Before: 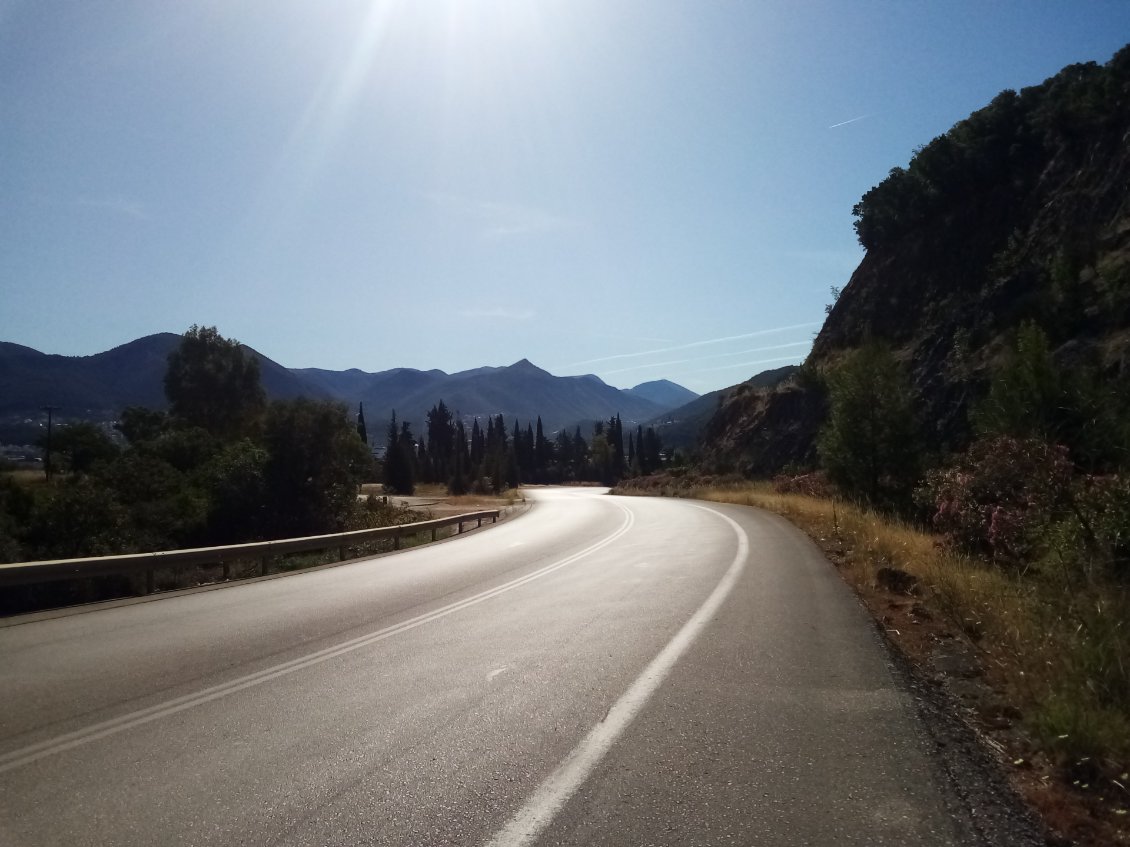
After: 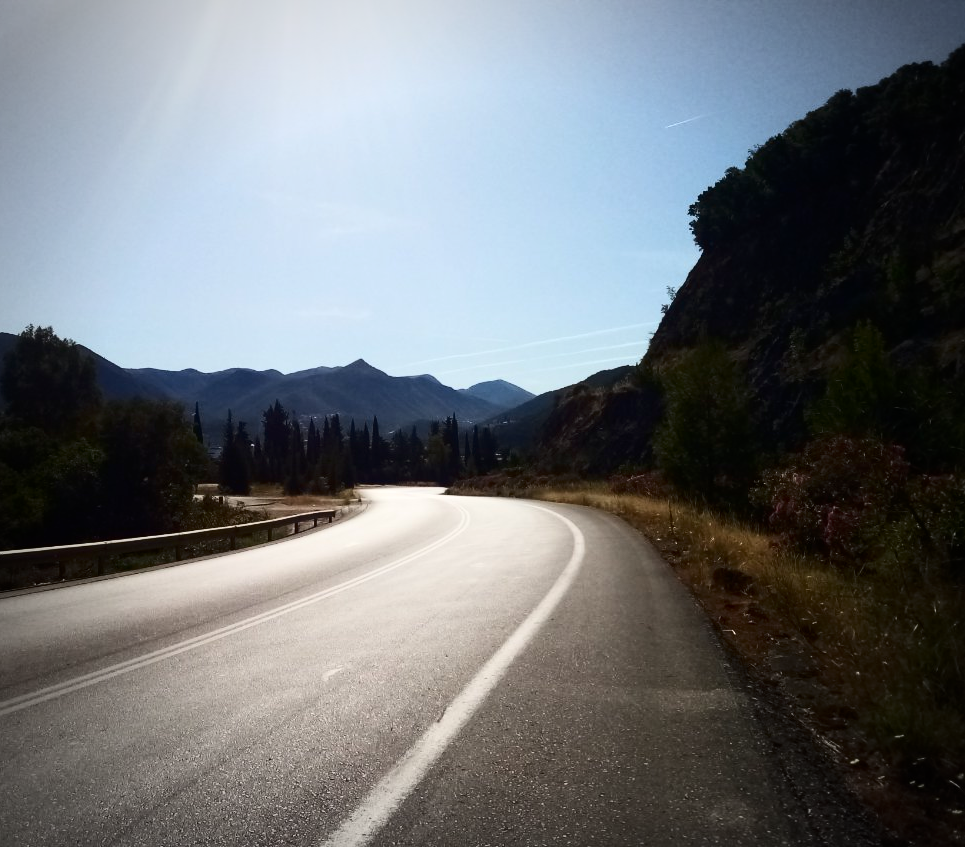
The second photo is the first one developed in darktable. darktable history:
contrast brightness saturation: contrast 0.28
vignetting: automatic ratio true
crop and rotate: left 14.584%
tone equalizer: on, module defaults
